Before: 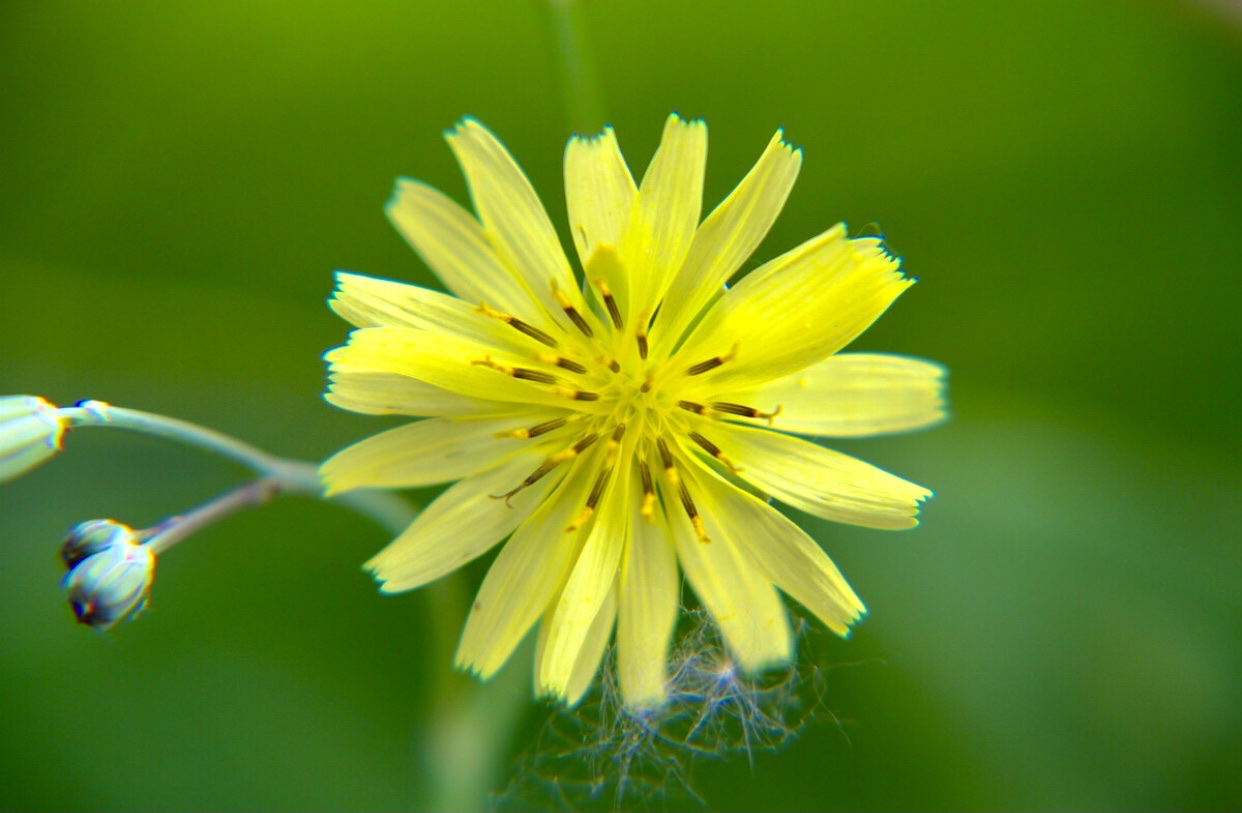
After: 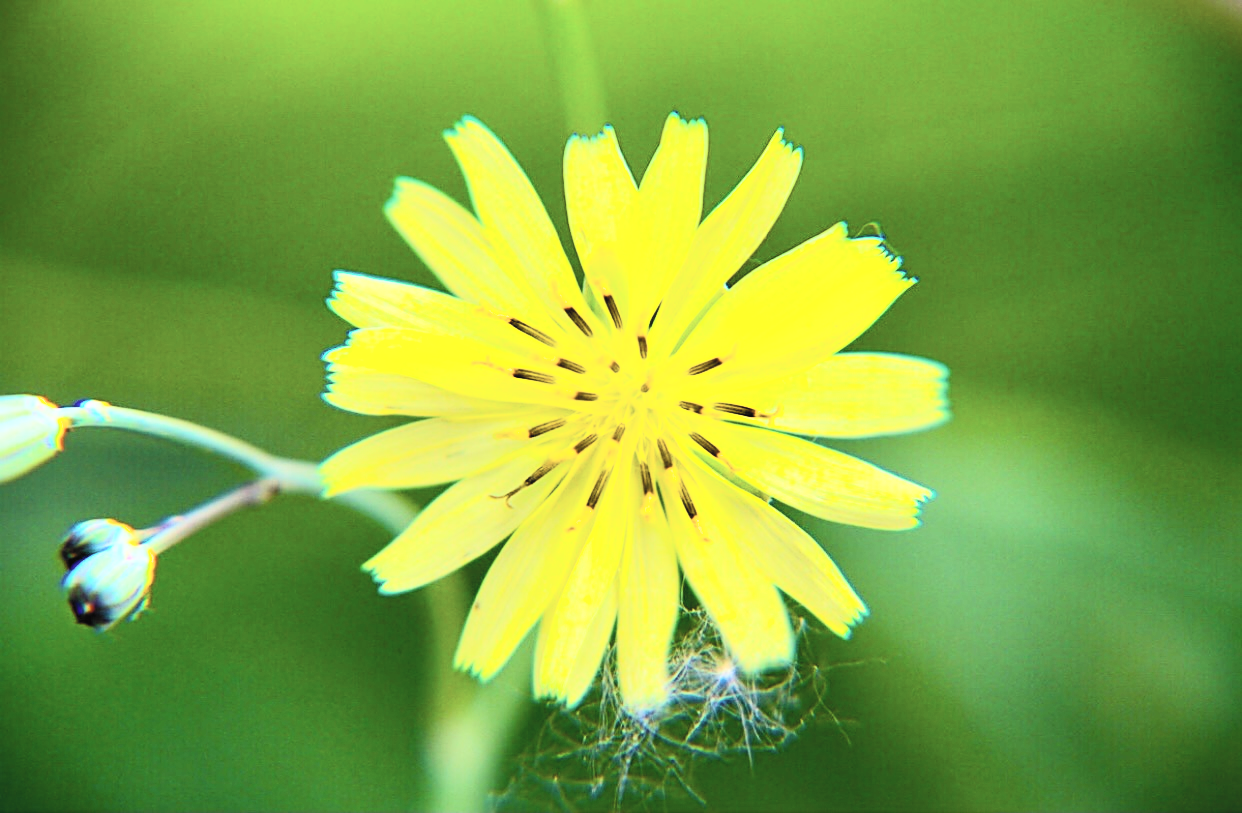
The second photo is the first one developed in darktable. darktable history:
exposure: exposure -0.005 EV, compensate highlight preservation false
contrast brightness saturation: contrast 0.382, brightness 0.54
sharpen: on, module defaults
filmic rgb: black relative exposure -5.04 EV, white relative exposure 3.49 EV, hardness 3.16, contrast 1.41, highlights saturation mix -49.76%
